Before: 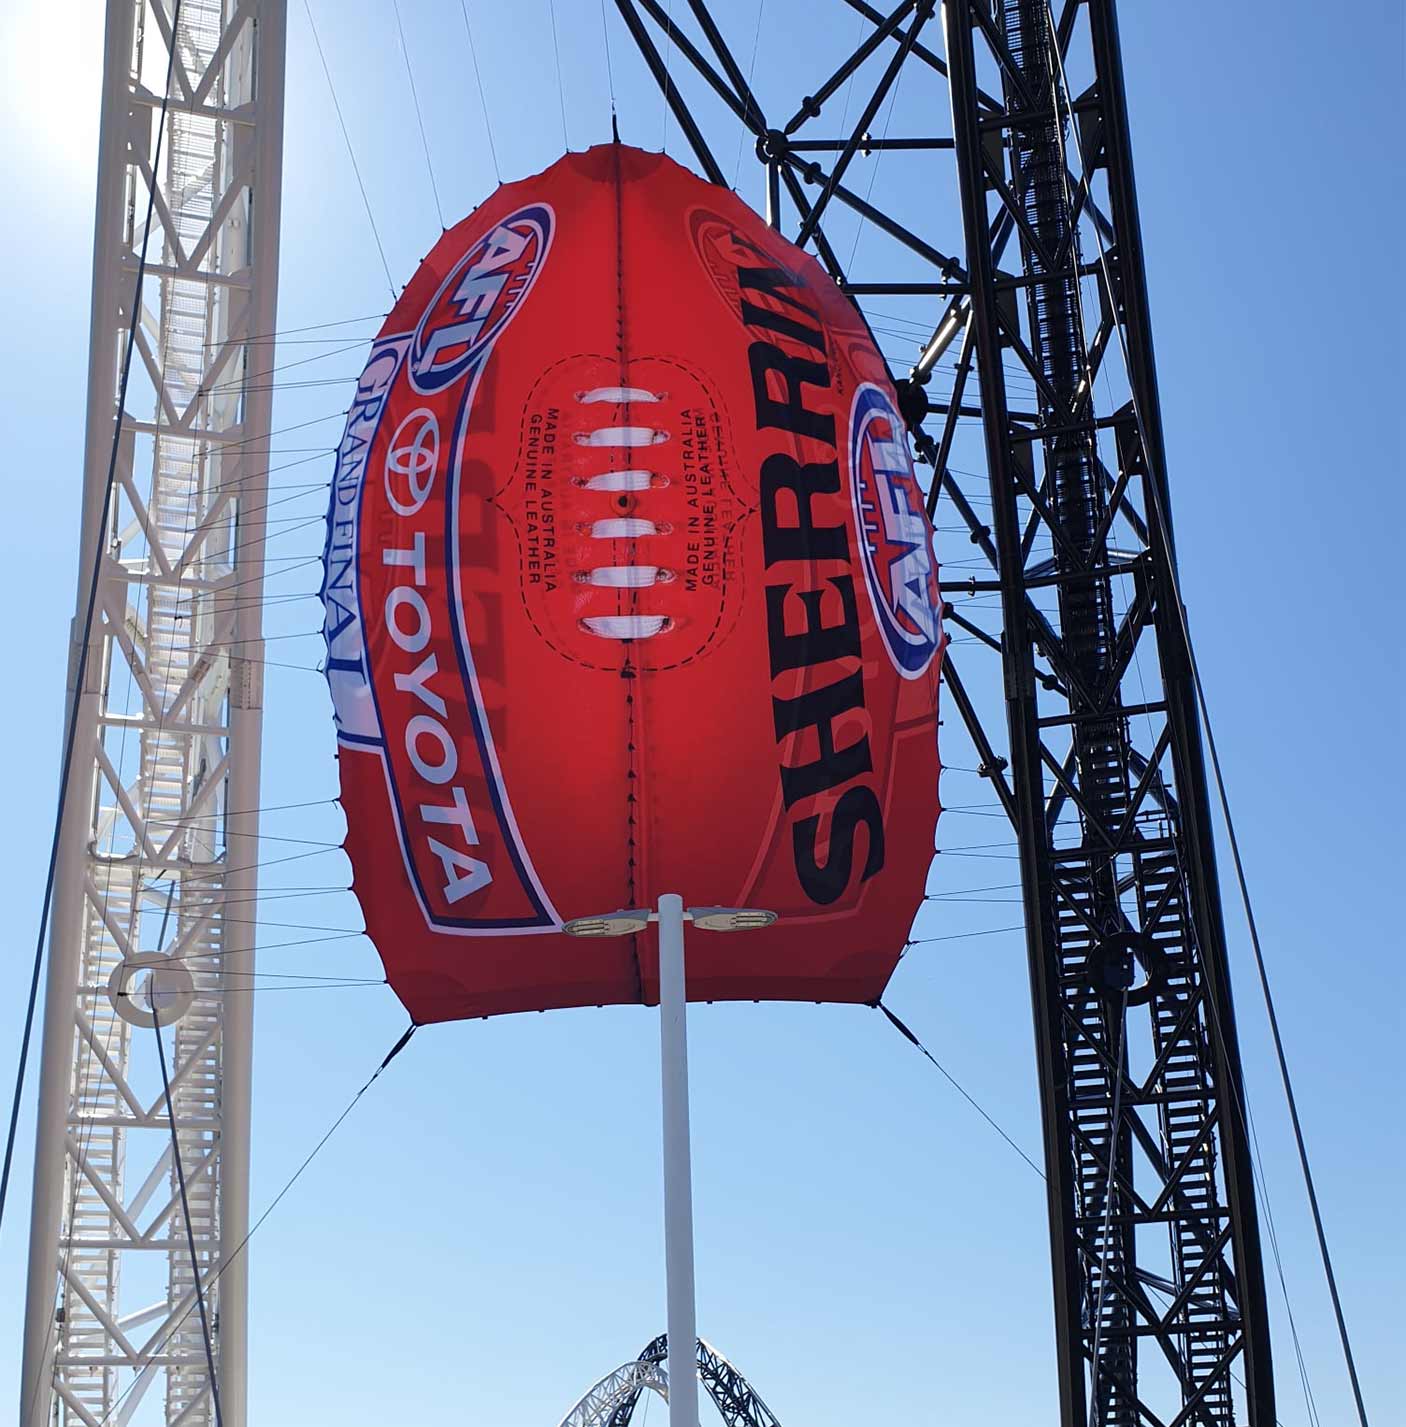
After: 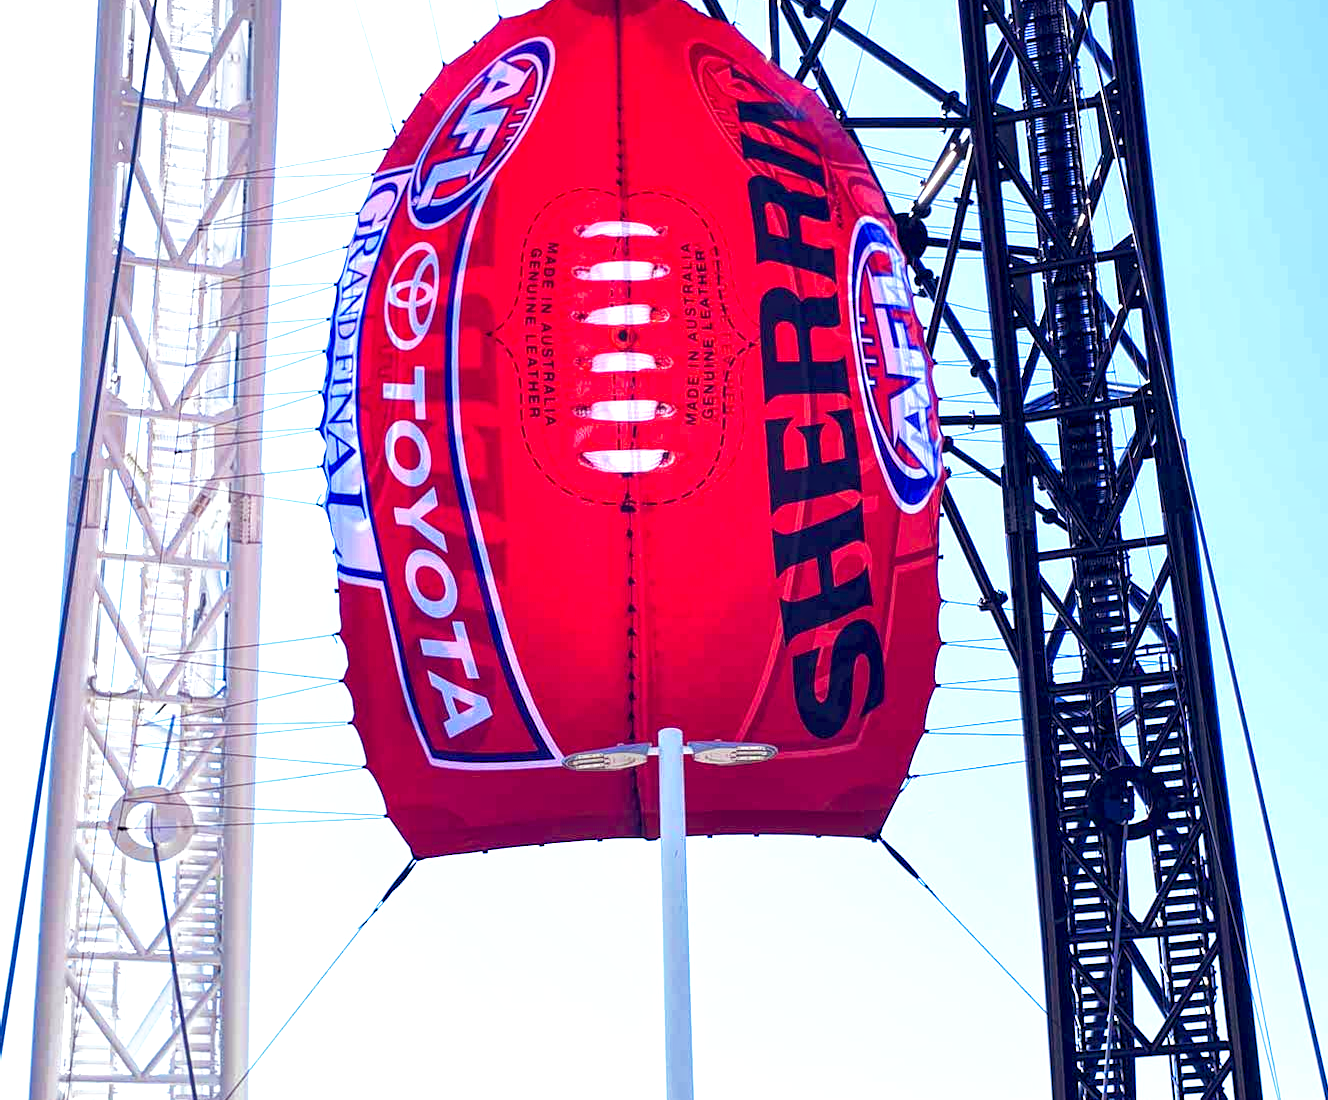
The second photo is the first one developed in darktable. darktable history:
local contrast: highlights 103%, shadows 100%, detail 200%, midtone range 0.2
tone equalizer: edges refinement/feathering 500, mask exposure compensation -1.57 EV, preserve details no
crop and rotate: angle 0.041°, top 11.625%, right 5.451%, bottom 11.169%
base curve: curves: ch0 [(0, 0) (0.495, 0.917) (1, 1)], preserve colors none
color balance rgb: shadows lift › chroma 6.117%, shadows lift › hue 305.19°, highlights gain › luminance 16.77%, highlights gain › chroma 2.911%, highlights gain › hue 257.16°, global offset › chroma 0.153%, global offset › hue 253.42°, linear chroma grading › shadows 31.992%, linear chroma grading › global chroma -1.415%, linear chroma grading › mid-tones 4.433%, perceptual saturation grading › global saturation -1.981%, perceptual saturation grading › highlights -8.197%, perceptual saturation grading › mid-tones 8.236%, perceptual saturation grading › shadows 4.441%, global vibrance 34.444%
